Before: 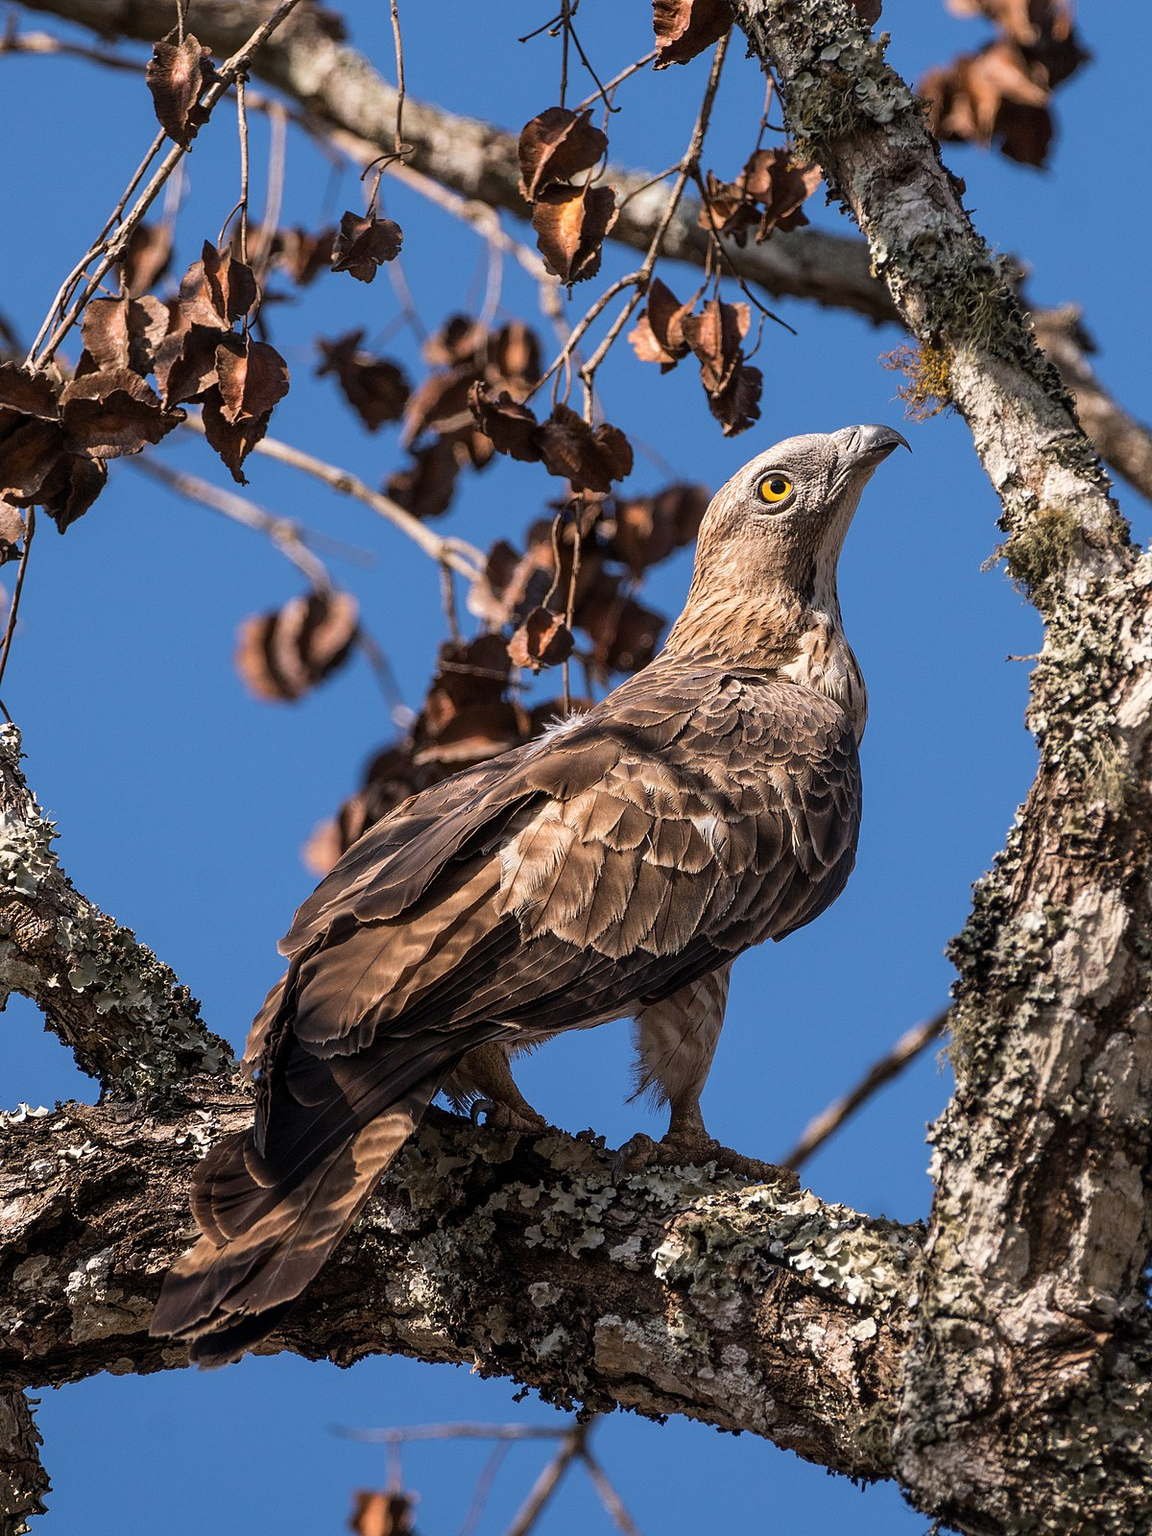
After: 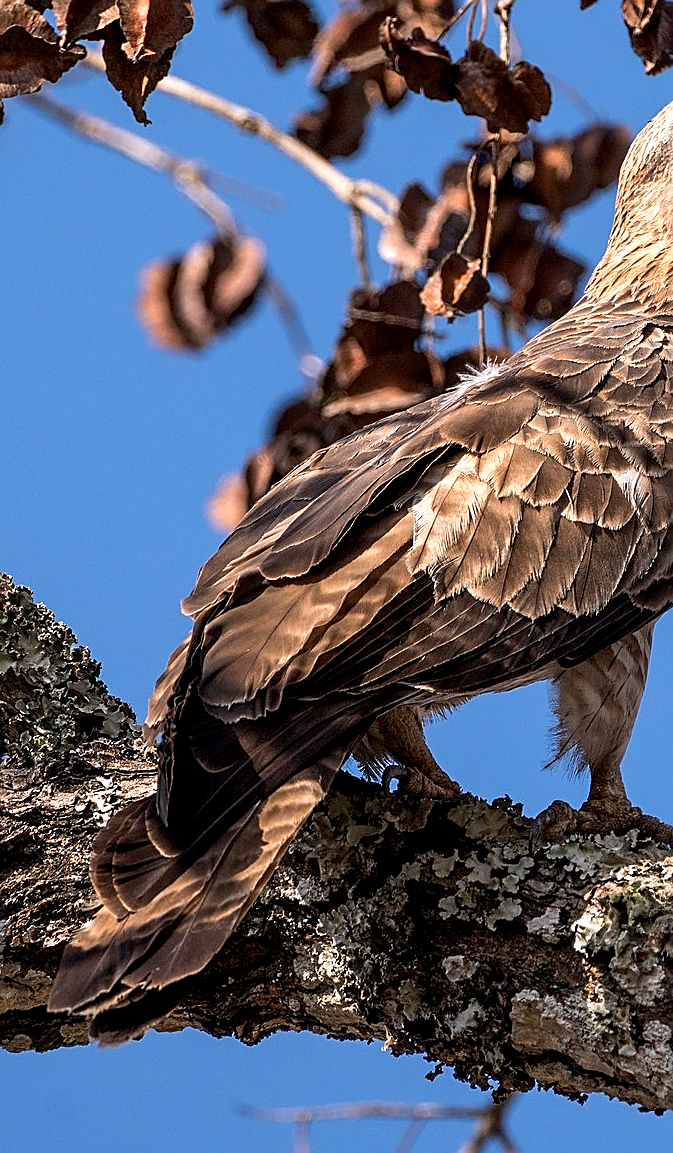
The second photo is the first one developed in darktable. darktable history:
sharpen: on, module defaults
exposure: black level correction 0.005, exposure 0.414 EV, compensate highlight preservation false
crop: left 9.014%, top 23.759%, right 34.859%, bottom 4.134%
